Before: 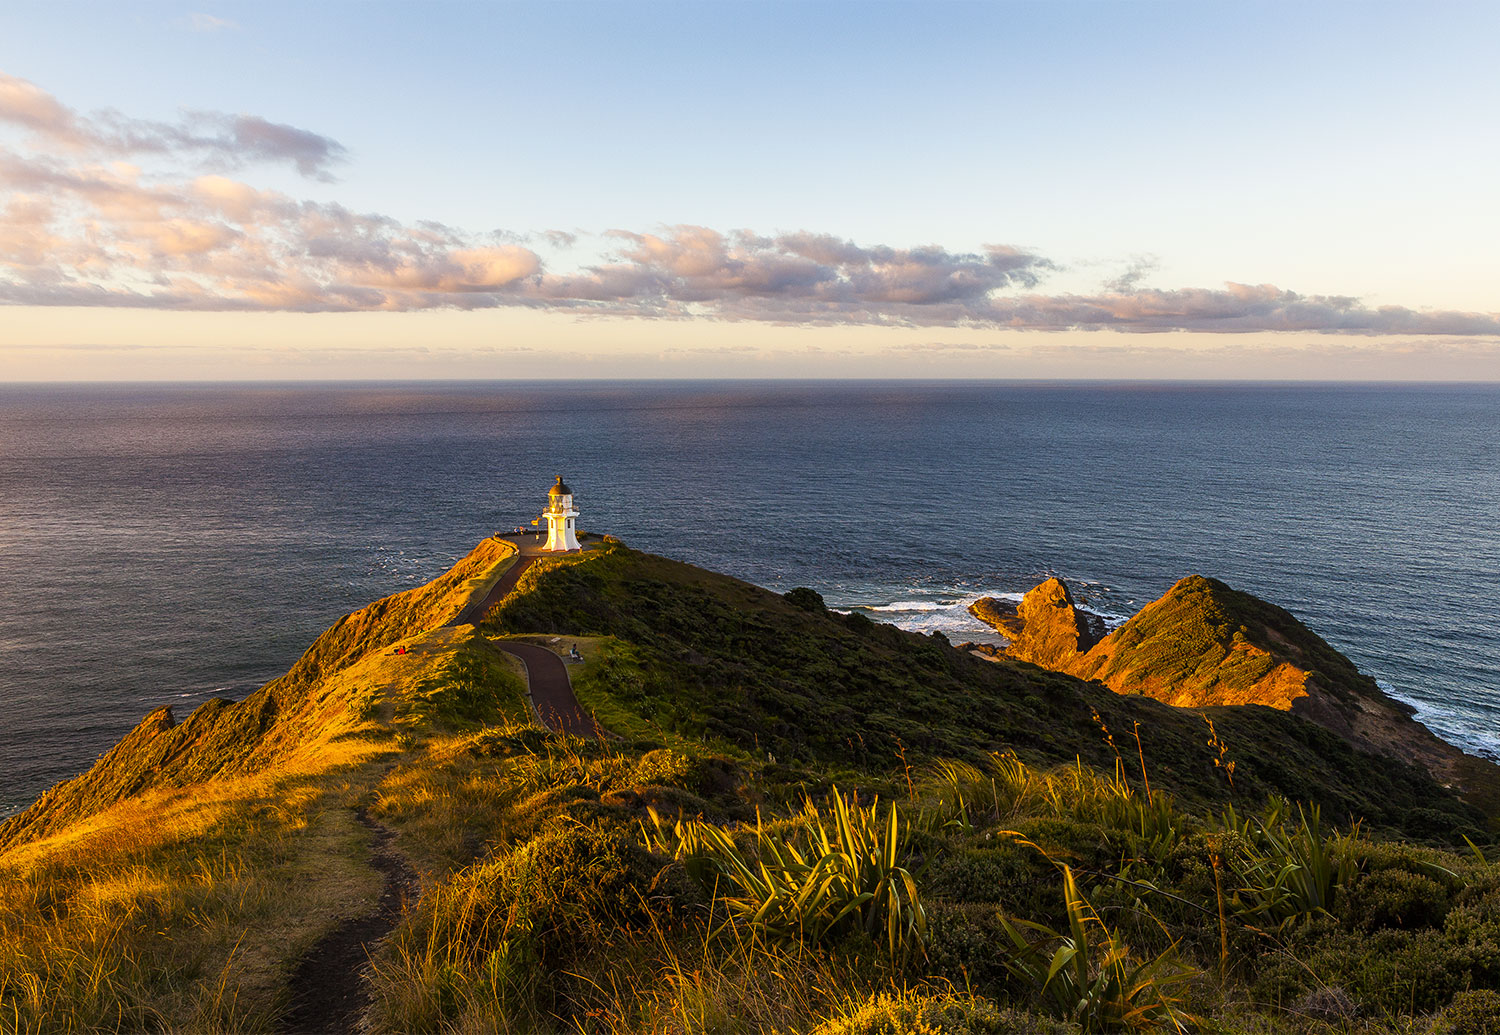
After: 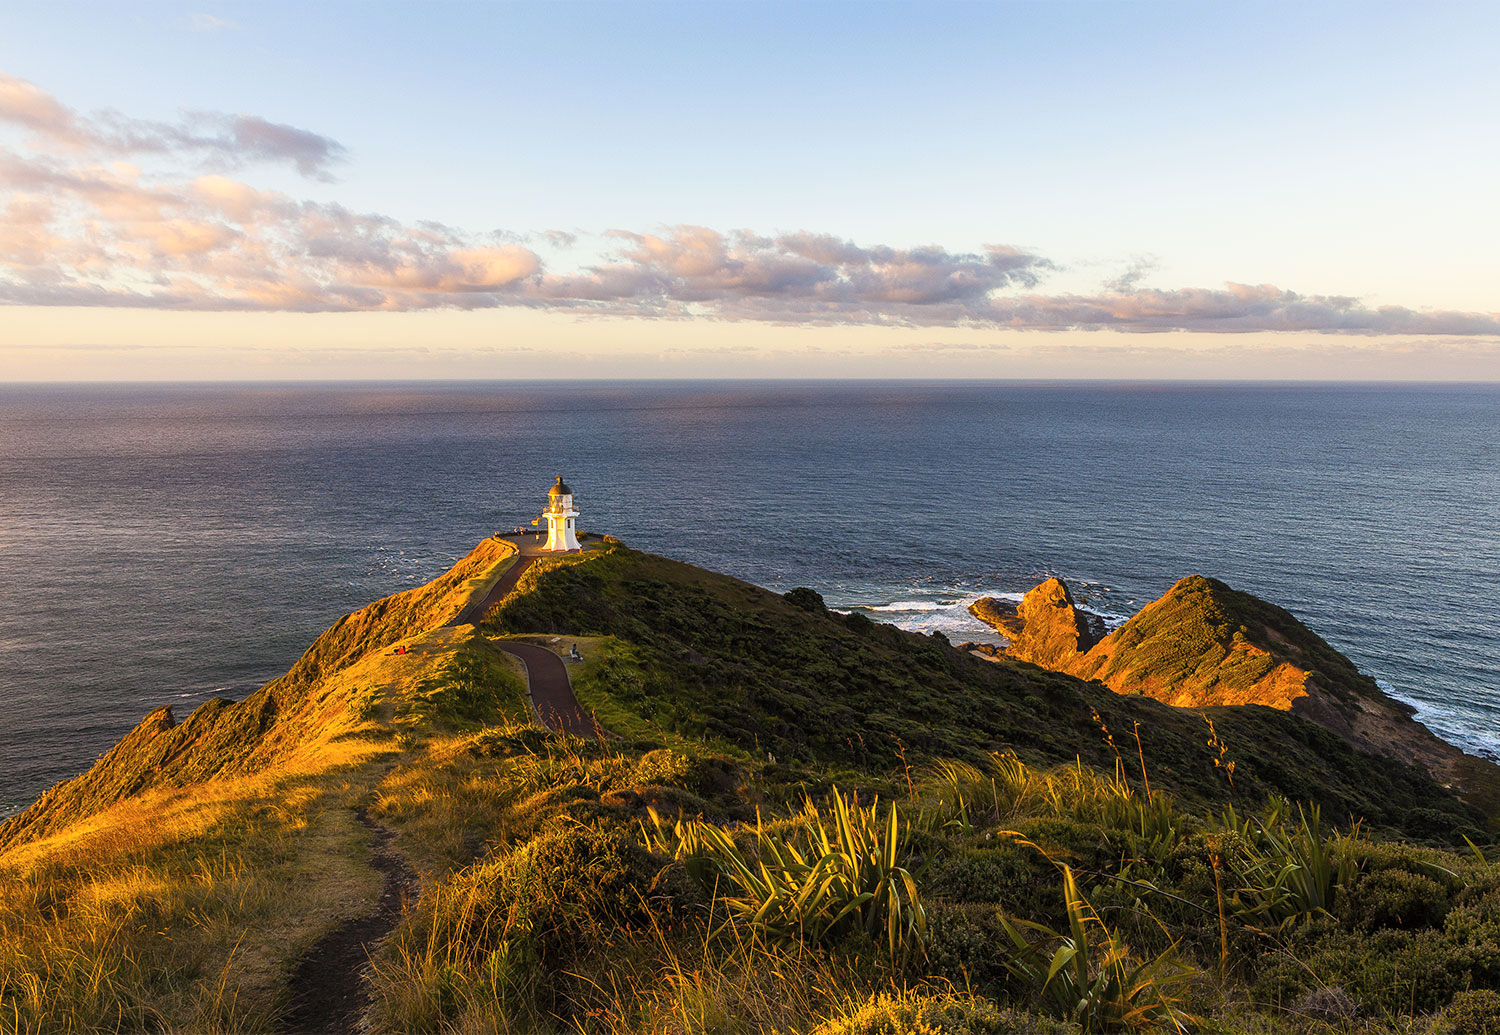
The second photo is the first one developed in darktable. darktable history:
contrast brightness saturation: contrast 0.053, brightness 0.068, saturation 0.006
